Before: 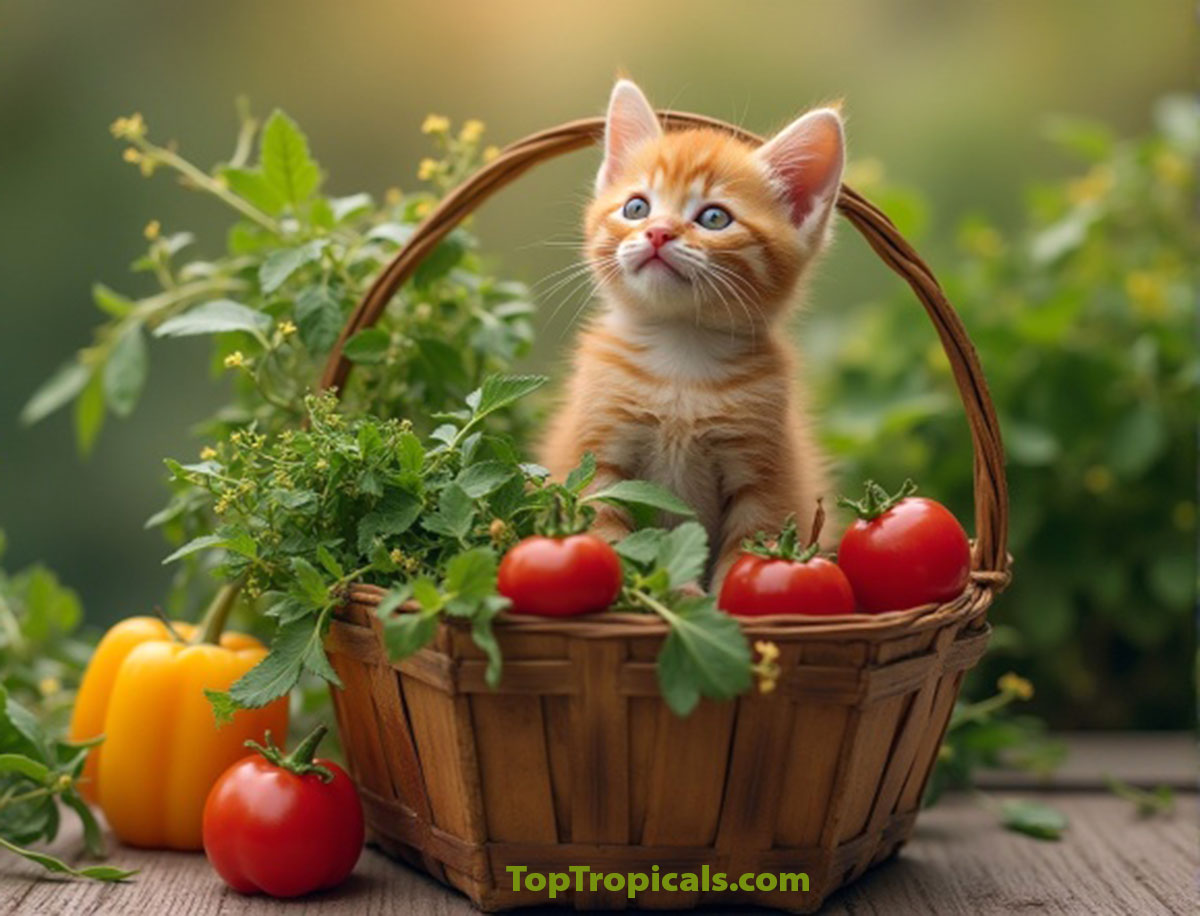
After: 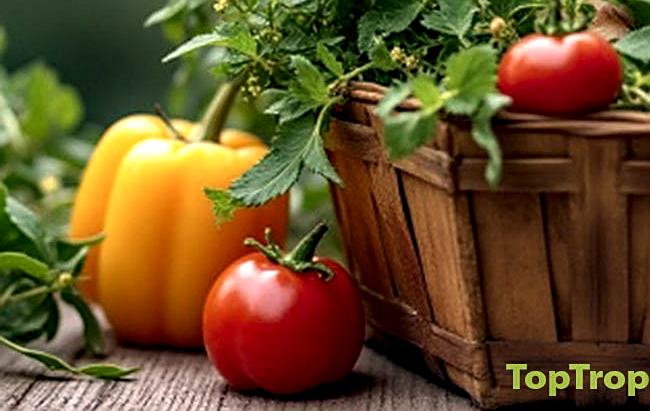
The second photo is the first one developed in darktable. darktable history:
crop and rotate: top 54.851%, right 45.753%, bottom 0.187%
sharpen: on, module defaults
haze removal: compatibility mode true, adaptive false
local contrast: highlights 80%, shadows 57%, detail 174%, midtone range 0.597
